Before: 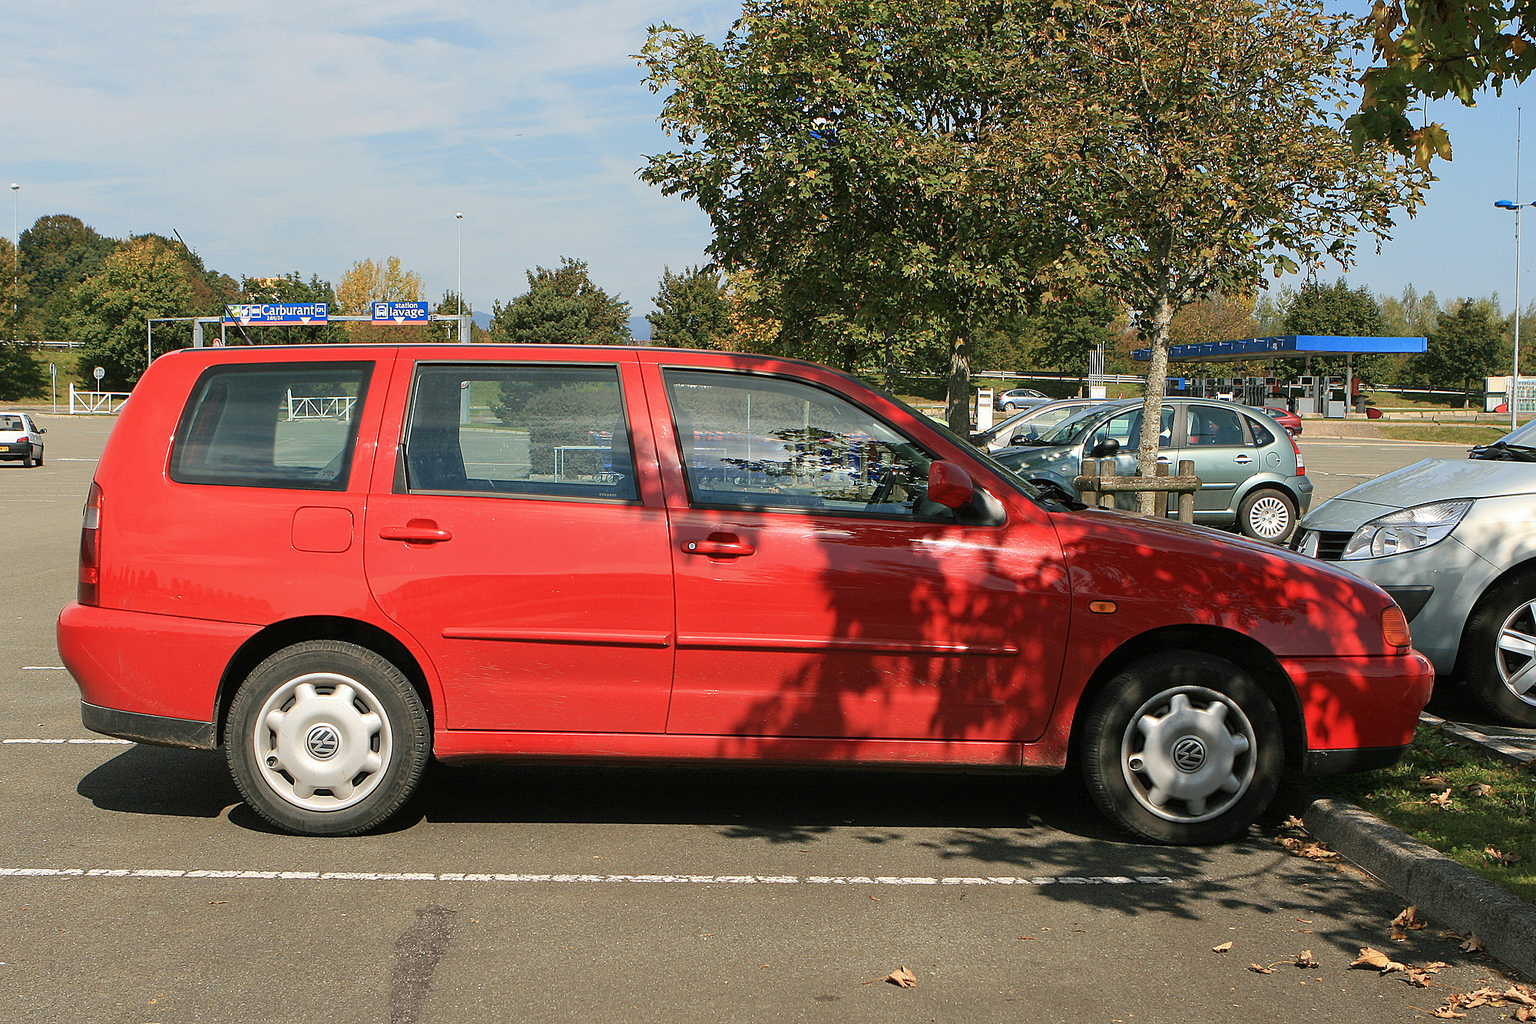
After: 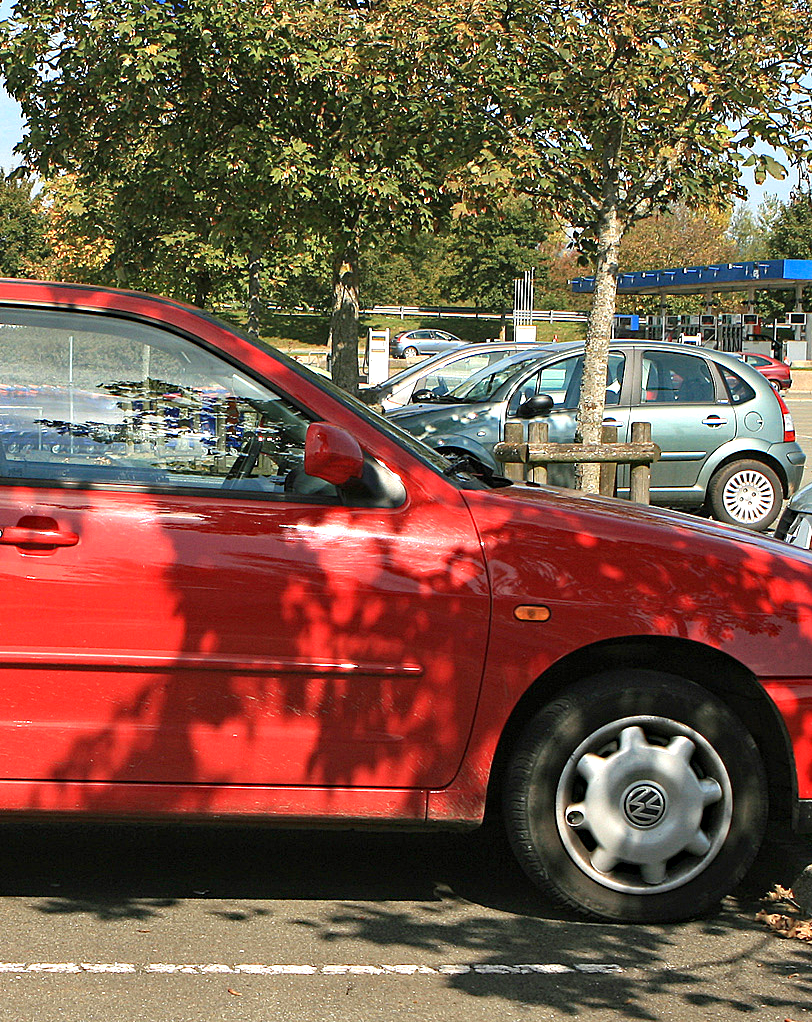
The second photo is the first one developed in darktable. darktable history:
crop: left 45.248%, top 13.29%, right 14.147%, bottom 10.022%
haze removal: compatibility mode true, adaptive false
exposure: black level correction 0, exposure 0.695 EV, compensate highlight preservation false
